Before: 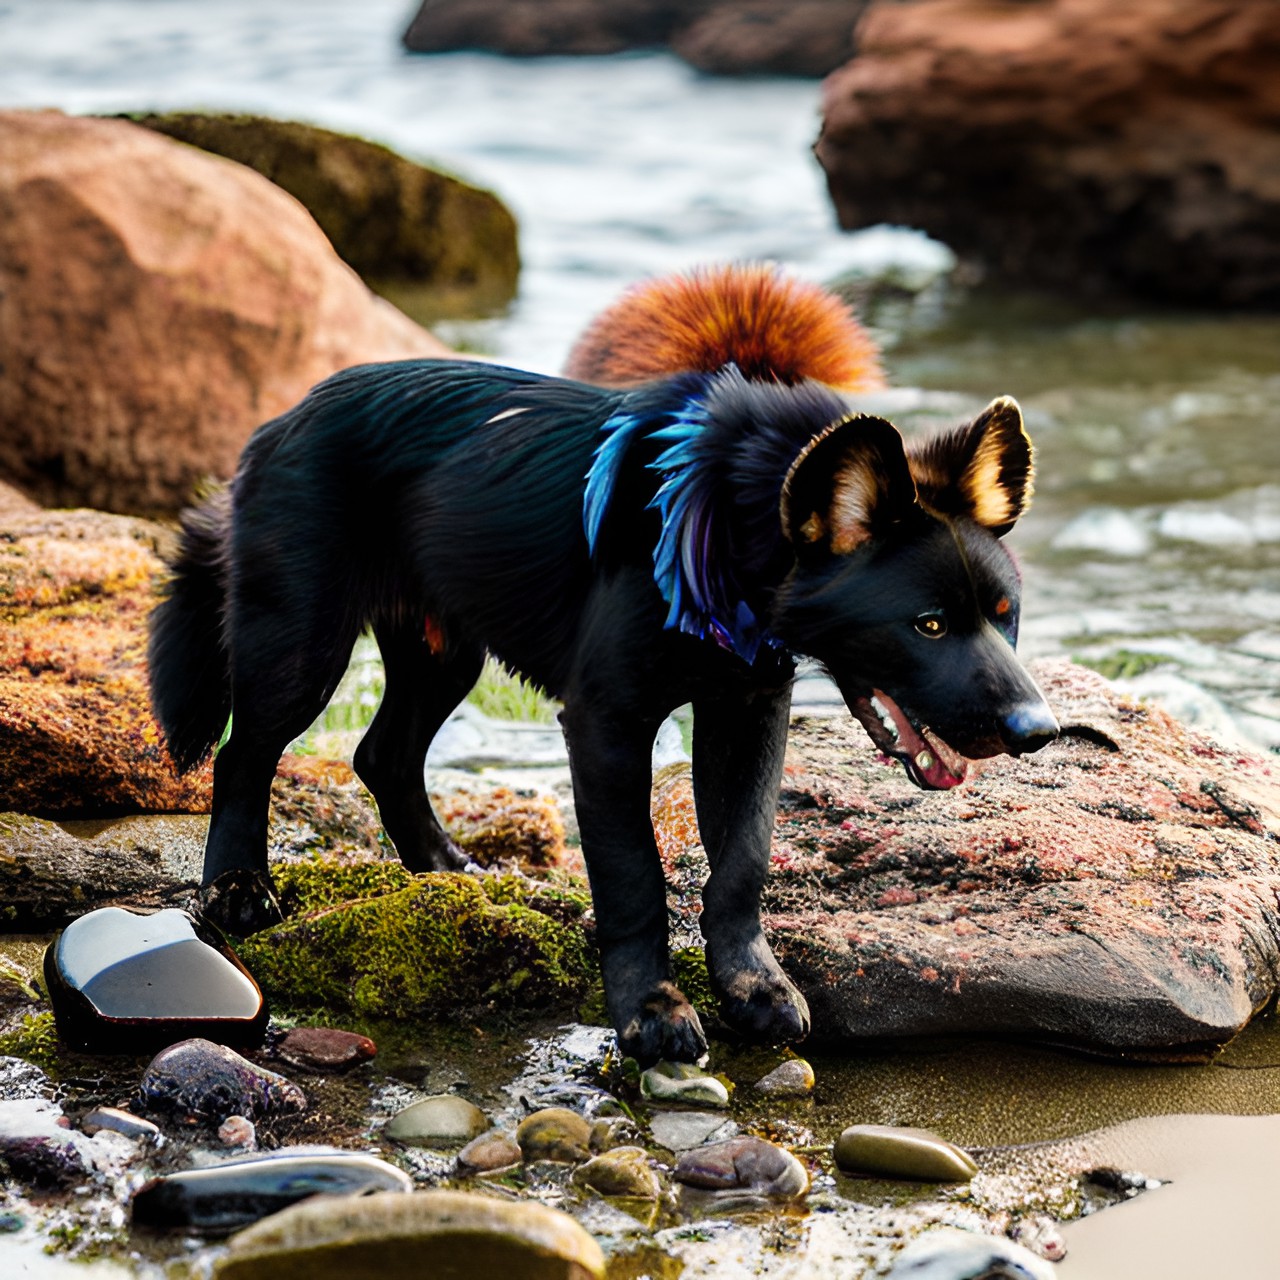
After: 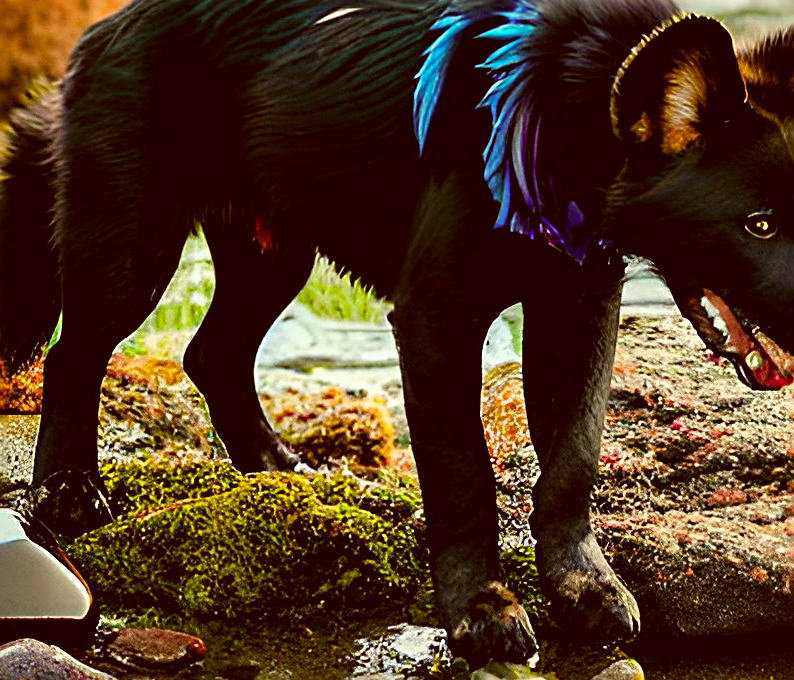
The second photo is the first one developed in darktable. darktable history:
sharpen: radius 2.676, amount 0.669
color balance rgb: linear chroma grading › global chroma 33.4%
crop: left 13.312%, top 31.28%, right 24.627%, bottom 15.582%
white balance: emerald 1
color correction: highlights a* -5.94, highlights b* 9.48, shadows a* 10.12, shadows b* 23.94
